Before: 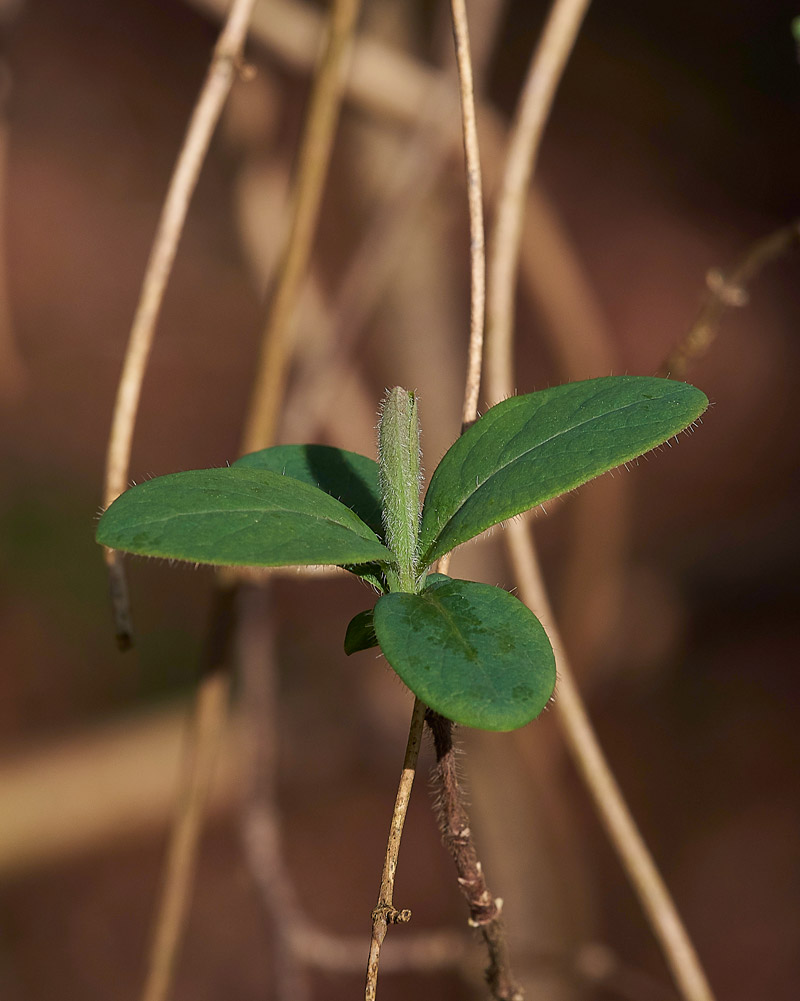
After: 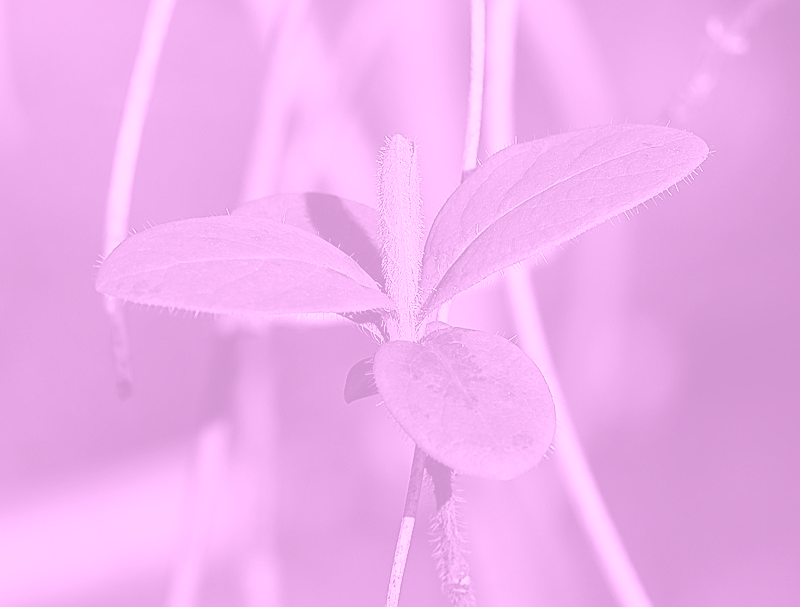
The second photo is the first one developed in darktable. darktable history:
crop and rotate: top 25.357%, bottom 13.942%
tone curve: curves: ch0 [(0, 0.022) (0.114, 0.088) (0.282, 0.316) (0.446, 0.511) (0.613, 0.693) (0.786, 0.843) (0.999, 0.949)]; ch1 [(0, 0) (0.395, 0.343) (0.463, 0.427) (0.486, 0.474) (0.503, 0.5) (0.535, 0.522) (0.555, 0.566) (0.594, 0.614) (0.755, 0.793) (1, 1)]; ch2 [(0, 0) (0.369, 0.388) (0.449, 0.431) (0.501, 0.5) (0.528, 0.517) (0.561, 0.59) (0.612, 0.646) (0.697, 0.721) (1, 1)], color space Lab, independent channels, preserve colors none
sharpen: on, module defaults
colorize: hue 331.2°, saturation 75%, source mix 30.28%, lightness 70.52%, version 1
